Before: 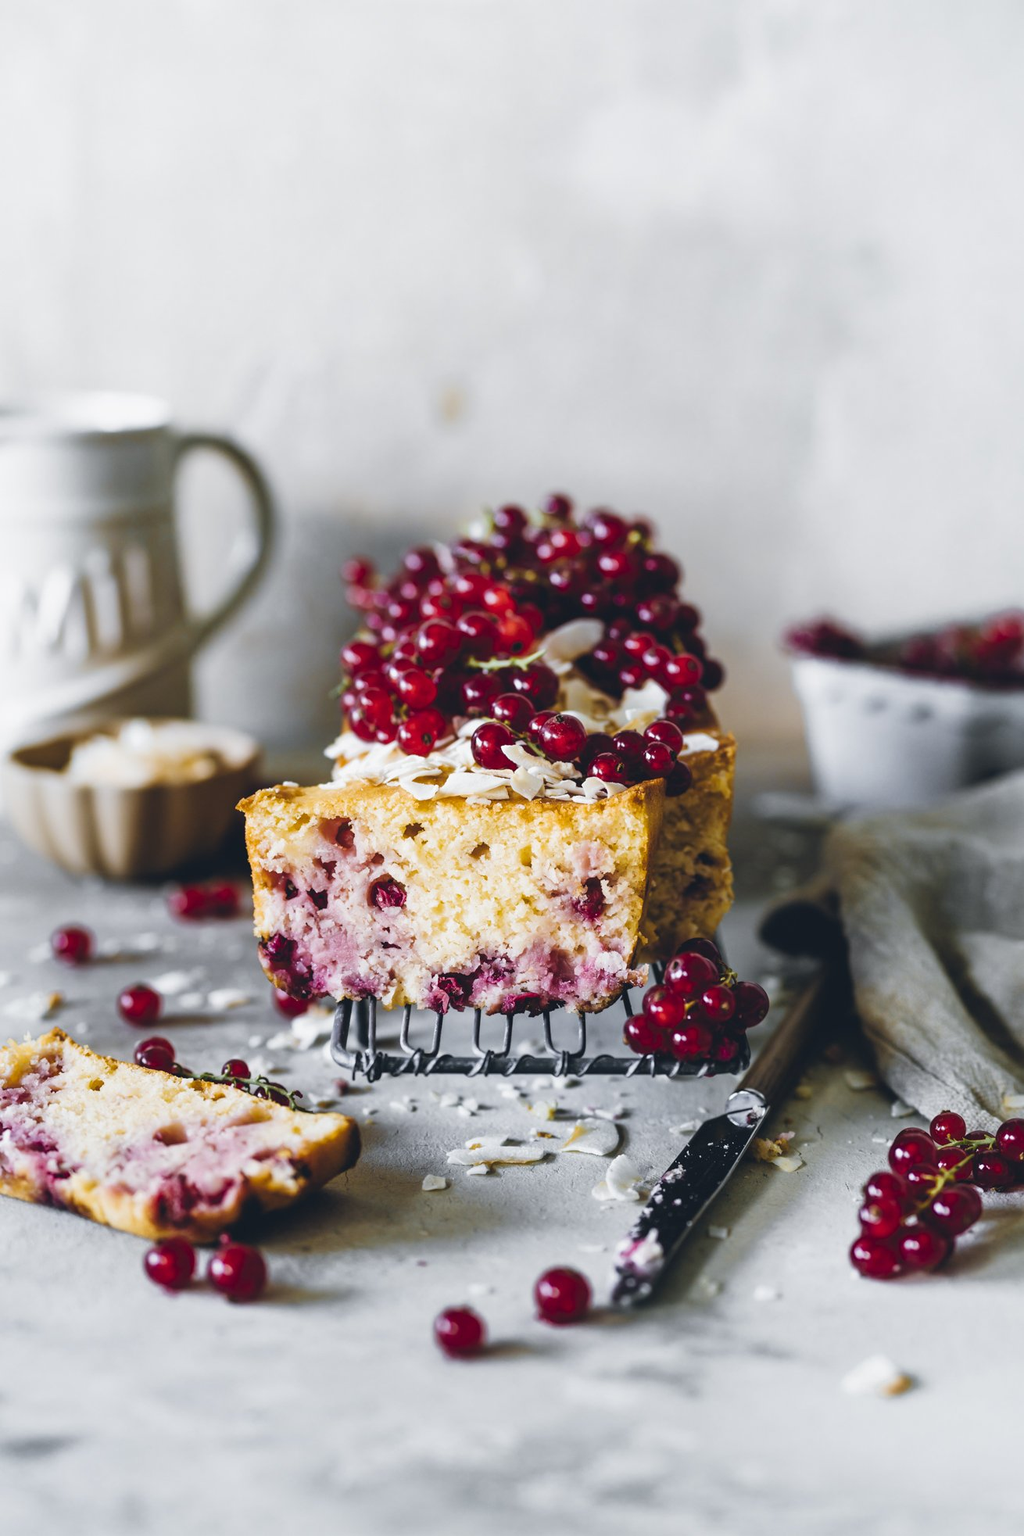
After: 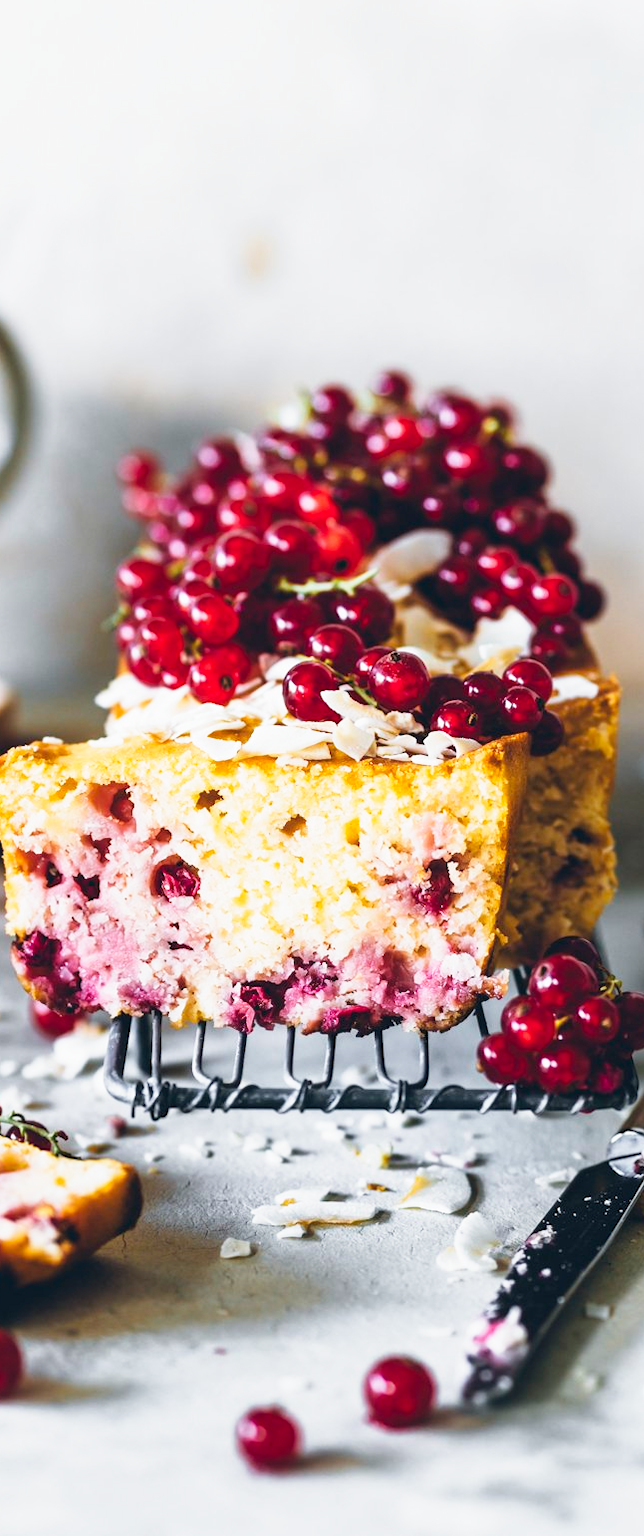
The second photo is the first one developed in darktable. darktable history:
crop and rotate: angle 0.02°, left 24.353%, top 13.219%, right 26.156%, bottom 8.224%
base curve: curves: ch0 [(0, 0) (0.579, 0.807) (1, 1)], preserve colors none
